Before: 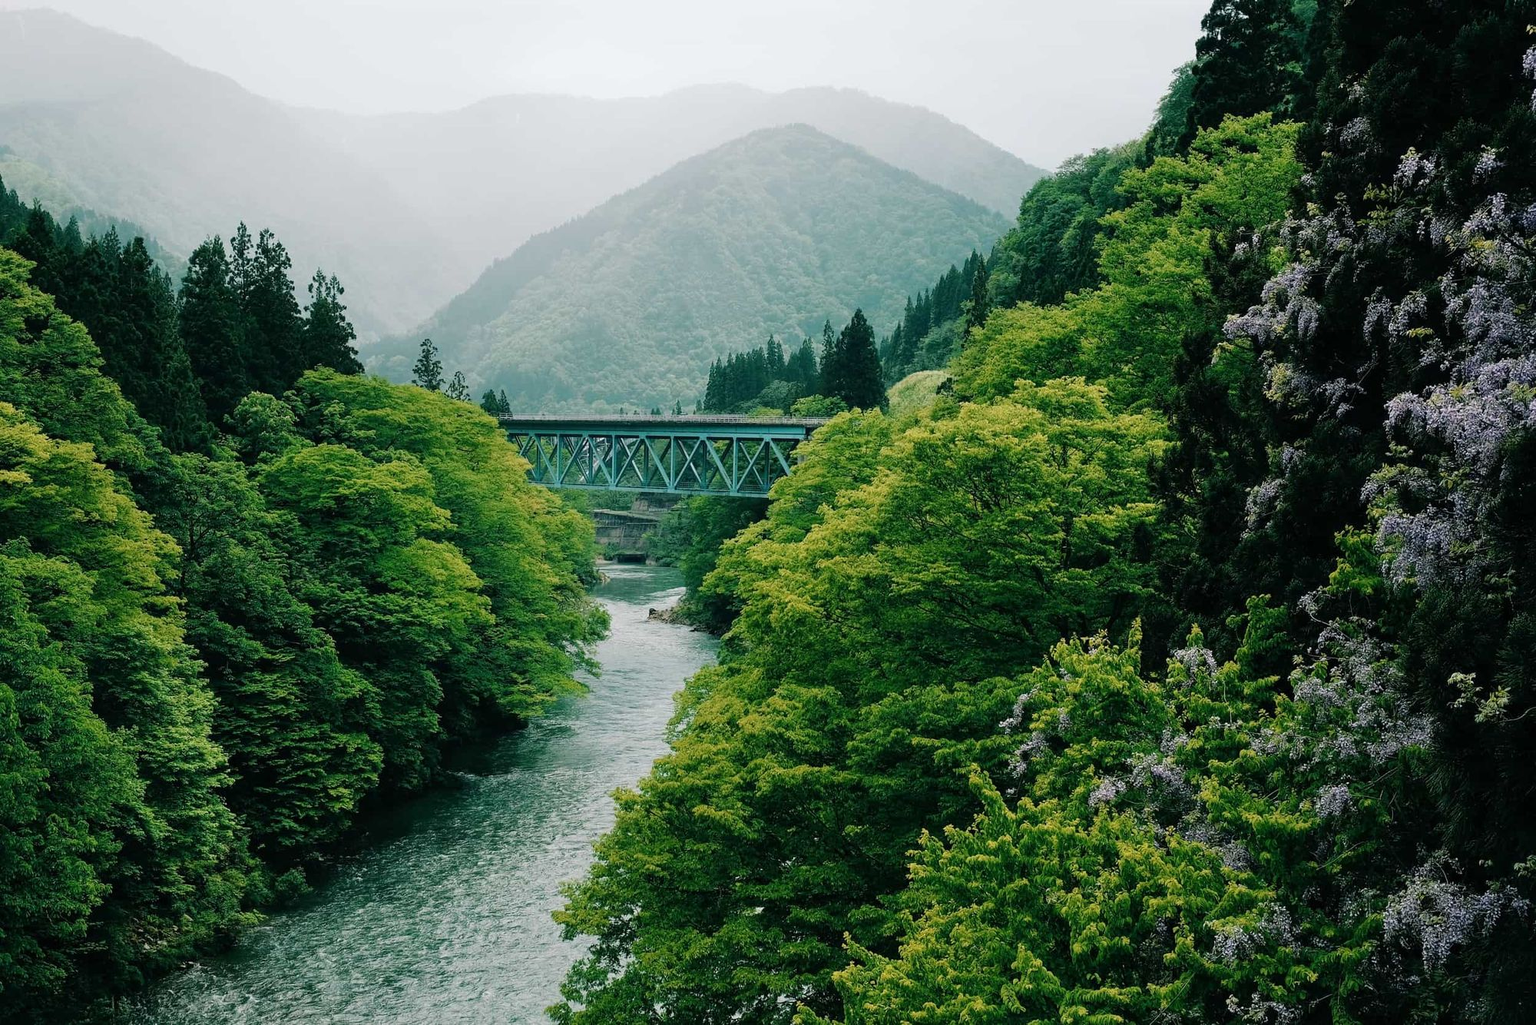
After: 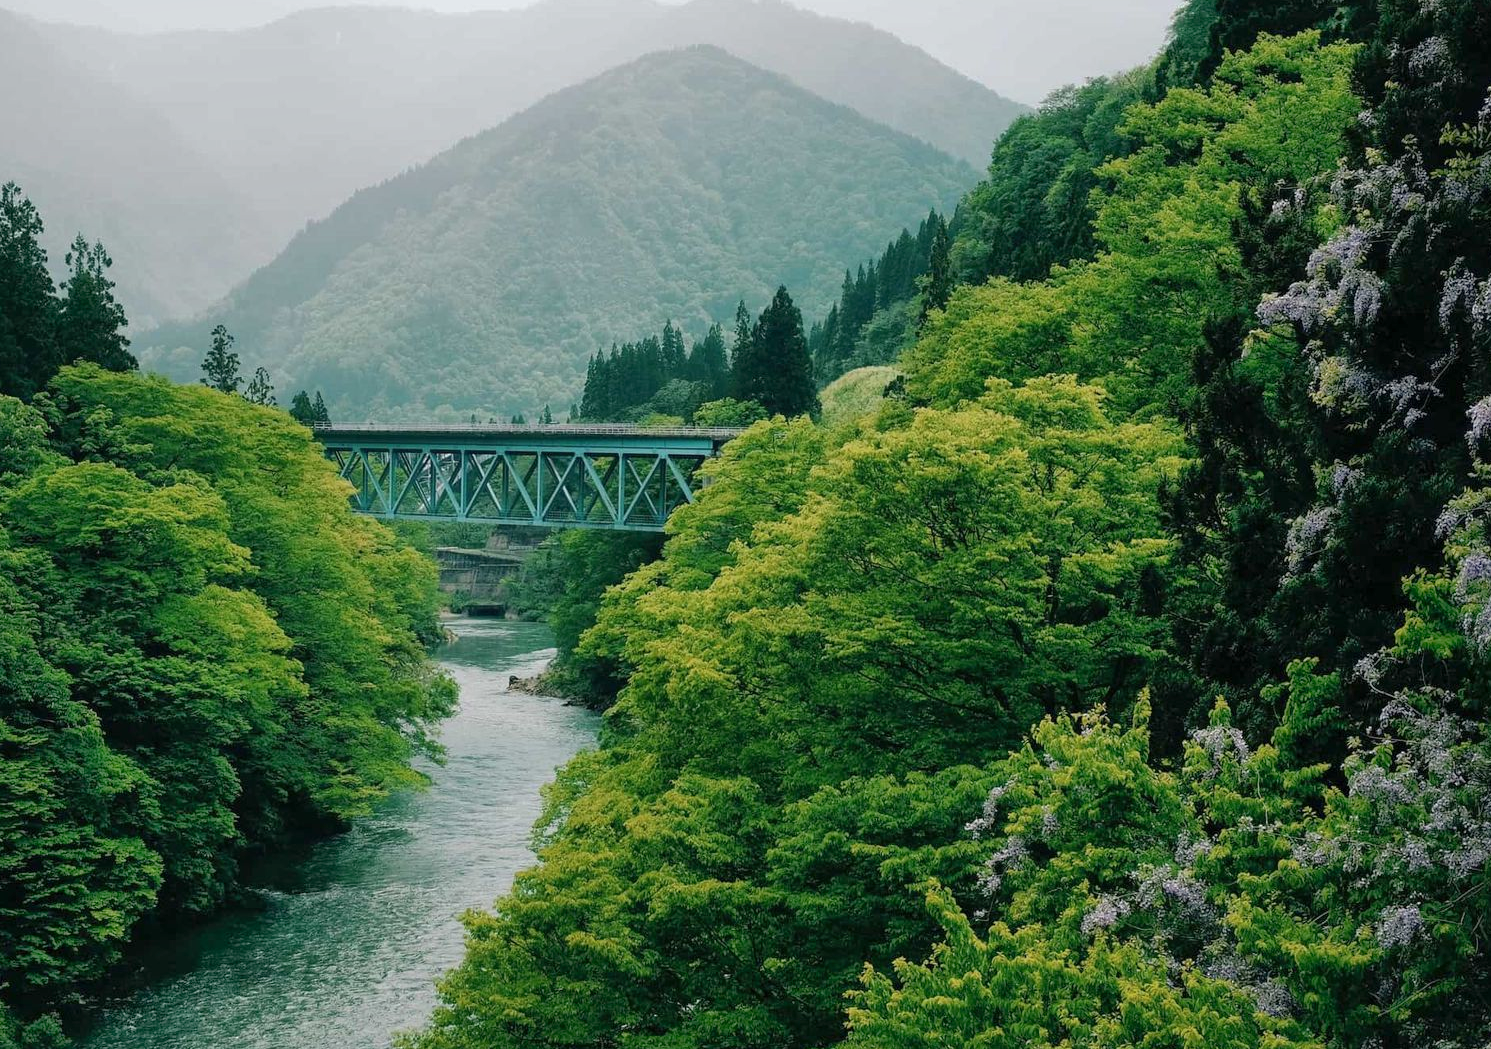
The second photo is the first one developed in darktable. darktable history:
shadows and highlights: on, module defaults
crop: left 16.816%, top 8.737%, right 8.619%, bottom 12.625%
